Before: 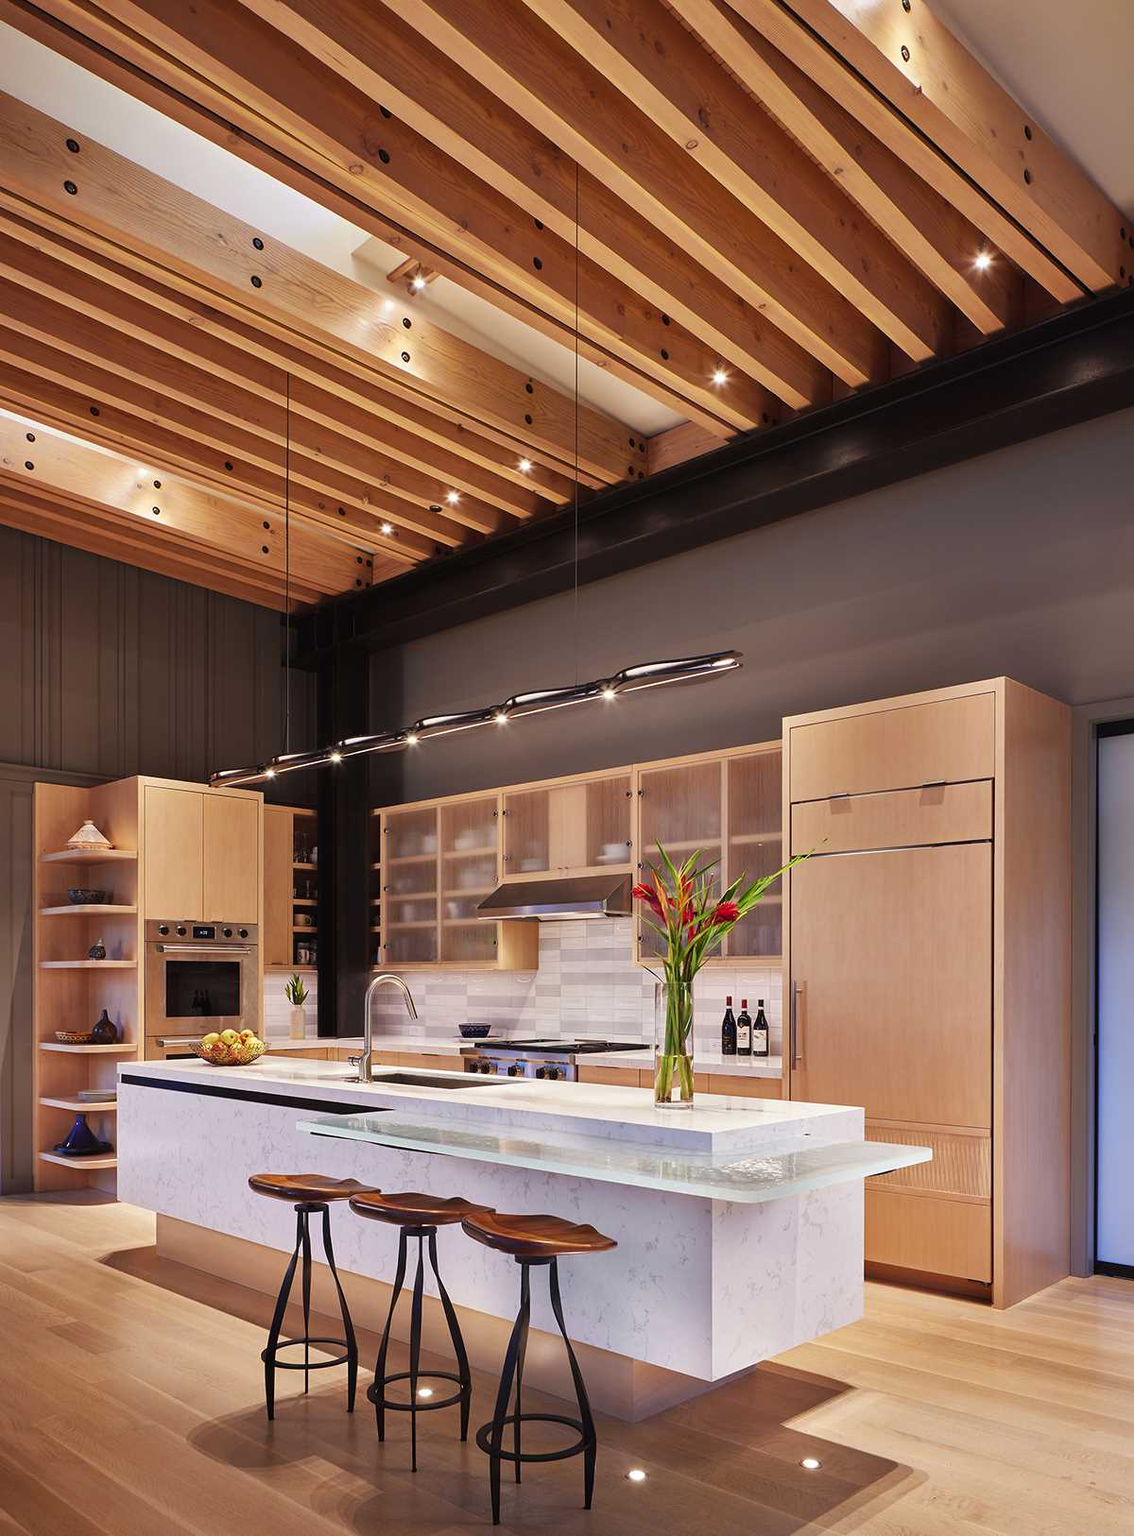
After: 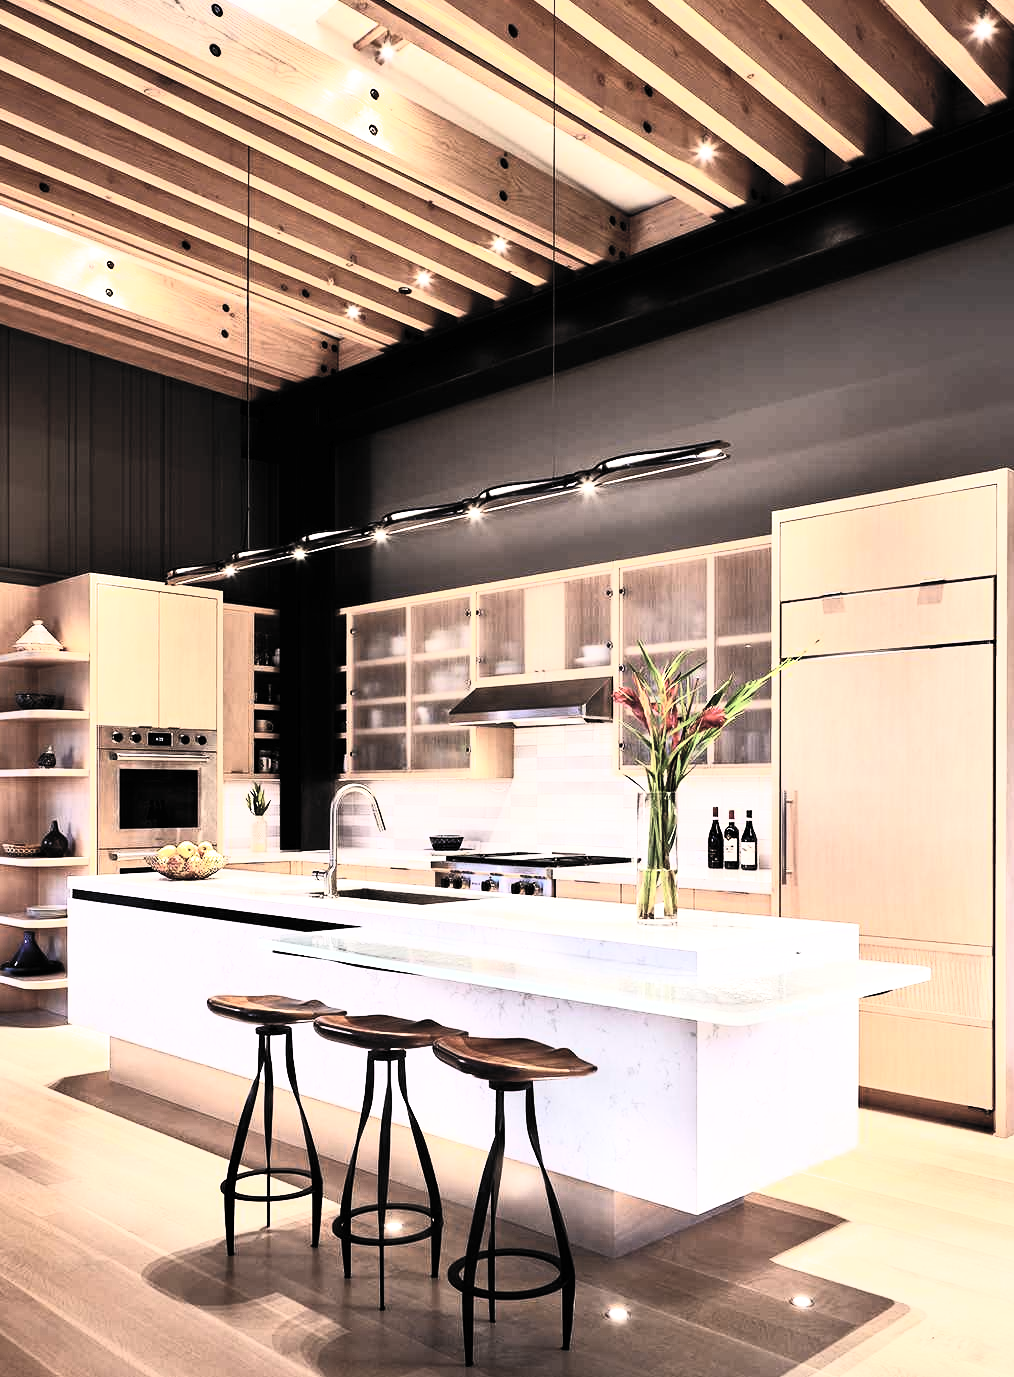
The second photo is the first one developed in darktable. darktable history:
shadows and highlights: radius 333.5, shadows 63.34, highlights 5.27, compress 87.3%, soften with gaussian
crop and rotate: left 4.73%, top 15.278%, right 10.697%
contrast brightness saturation: contrast 0.419, brightness 0.55, saturation -0.189
filmic rgb: black relative exposure -8.3 EV, white relative exposure 2.22 EV, threshold 3.03 EV, structure ↔ texture 99.8%, hardness 7.19, latitude 85.07%, contrast 1.696, highlights saturation mix -3.37%, shadows ↔ highlights balance -2.04%, color science v4 (2020), enable highlight reconstruction true
